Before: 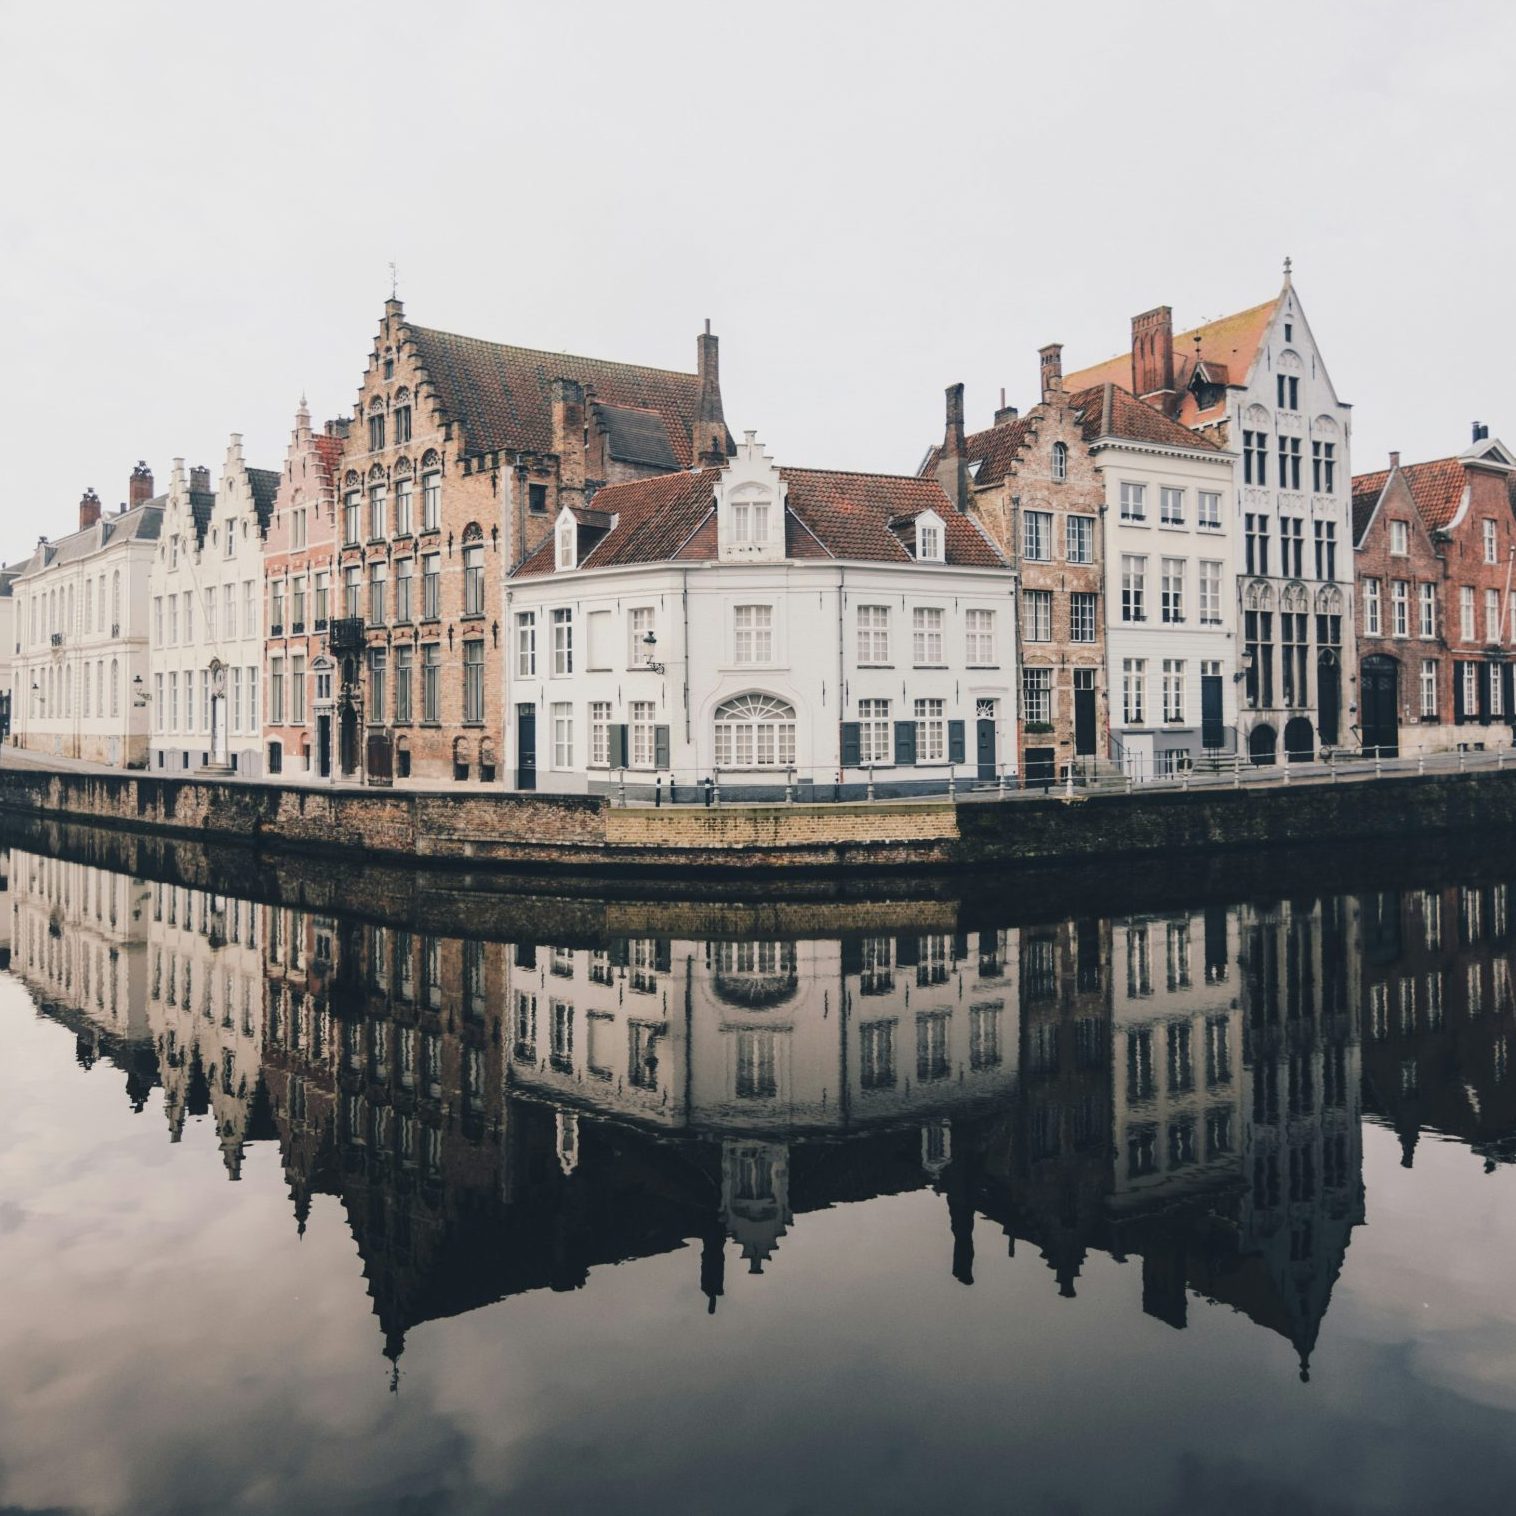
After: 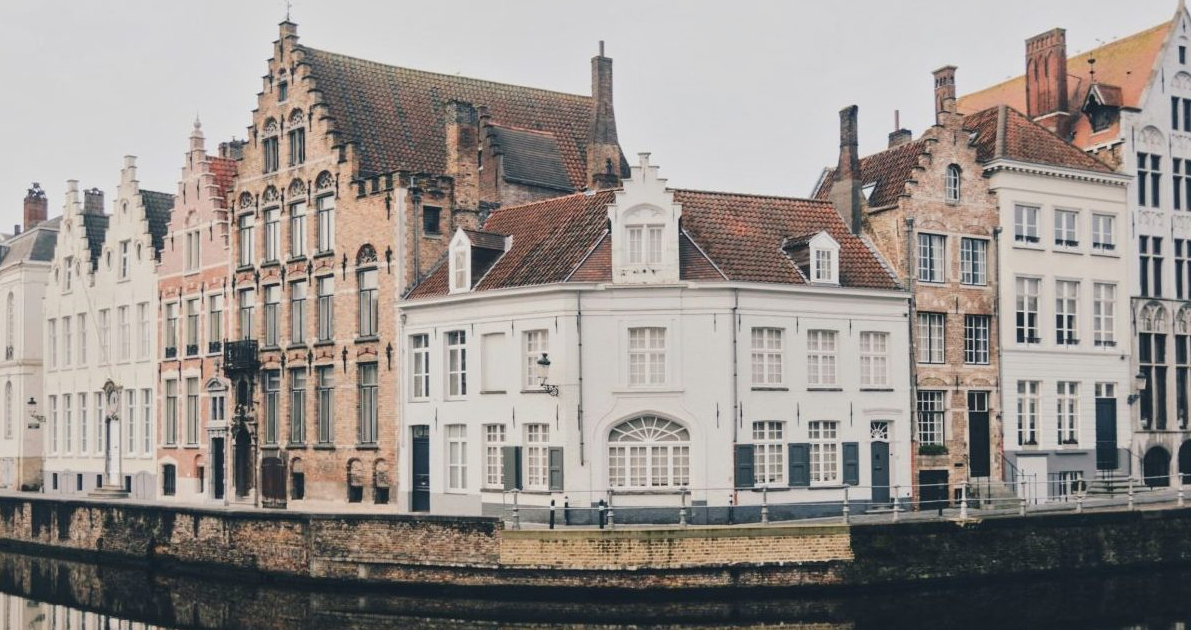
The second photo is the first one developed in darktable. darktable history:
crop: left 7.036%, top 18.398%, right 14.379%, bottom 40.043%
tone equalizer: -8 EV -0.002 EV, -7 EV 0.005 EV, -6 EV -0.009 EV, -5 EV 0.011 EV, -4 EV -0.012 EV, -3 EV 0.007 EV, -2 EV -0.062 EV, -1 EV -0.293 EV, +0 EV -0.582 EV, smoothing diameter 2%, edges refinement/feathering 20, mask exposure compensation -1.57 EV, filter diffusion 5
